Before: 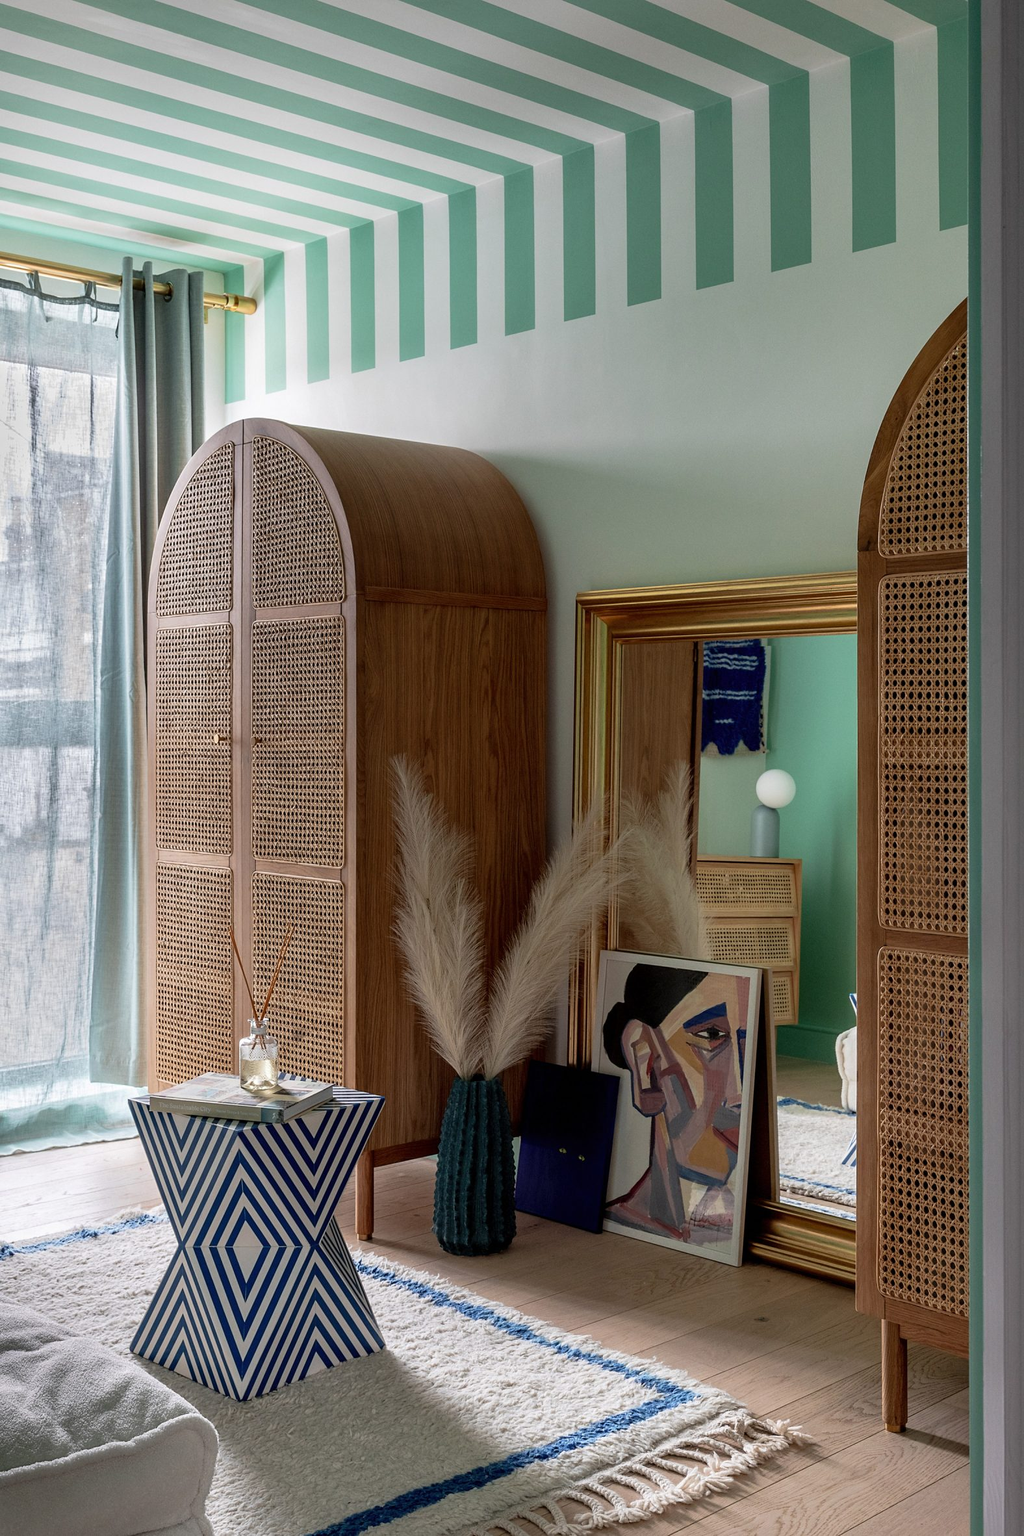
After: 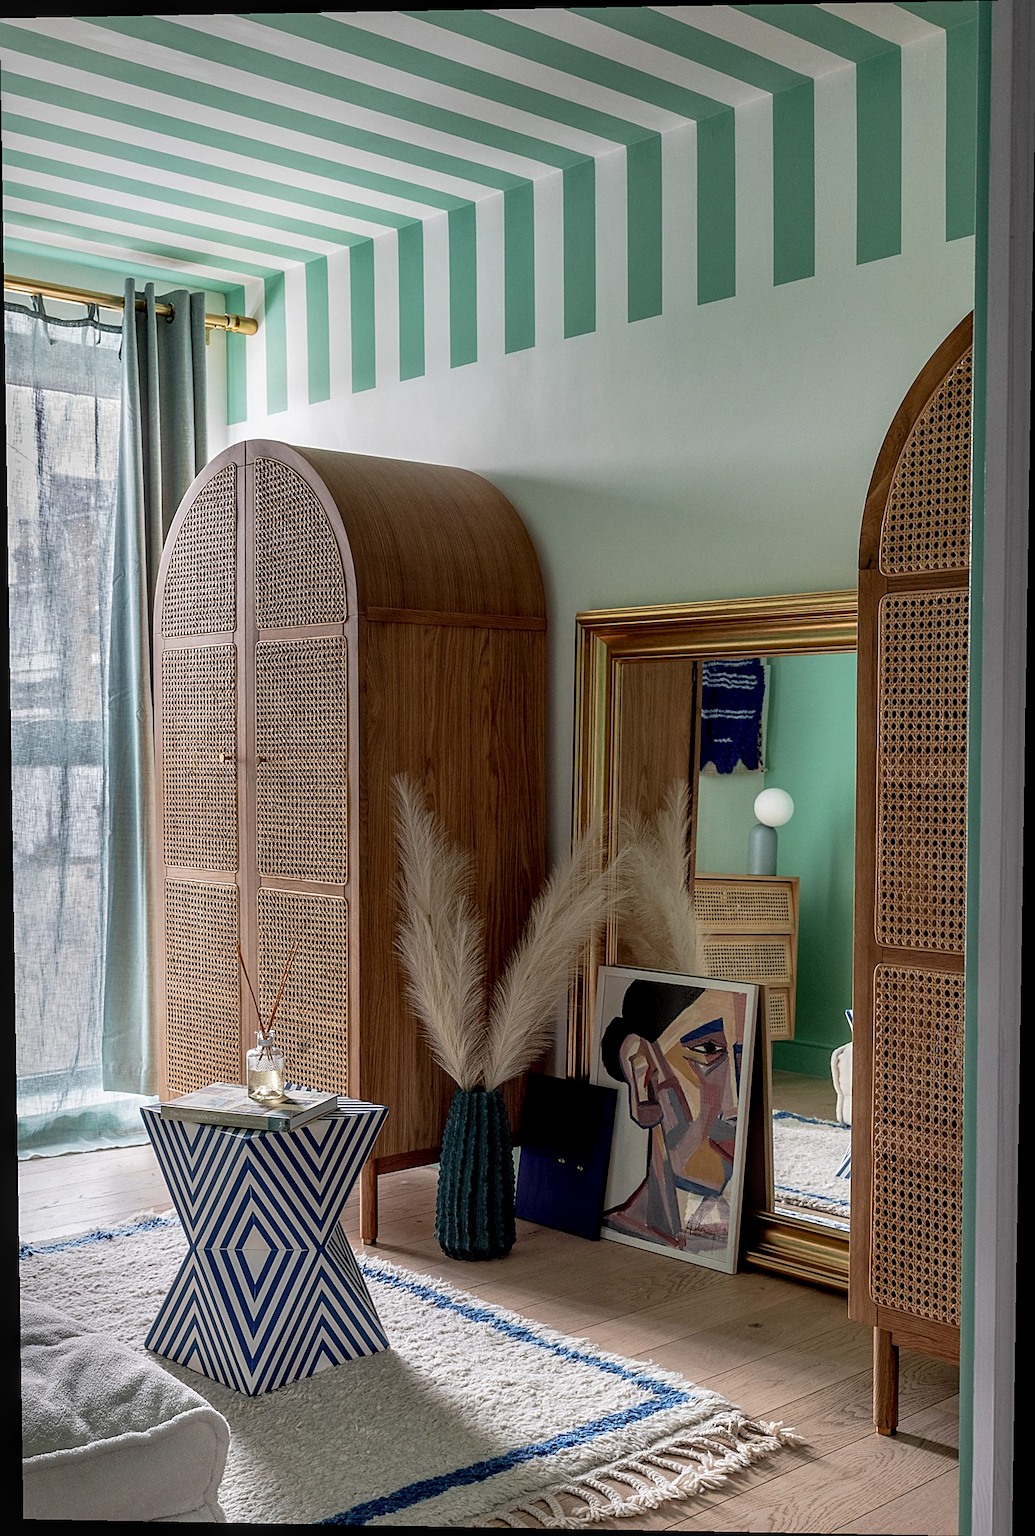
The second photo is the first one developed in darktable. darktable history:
rotate and perspective: lens shift (vertical) 0.048, lens shift (horizontal) -0.024, automatic cropping off
sharpen: on, module defaults
local contrast: on, module defaults
white balance: emerald 1
